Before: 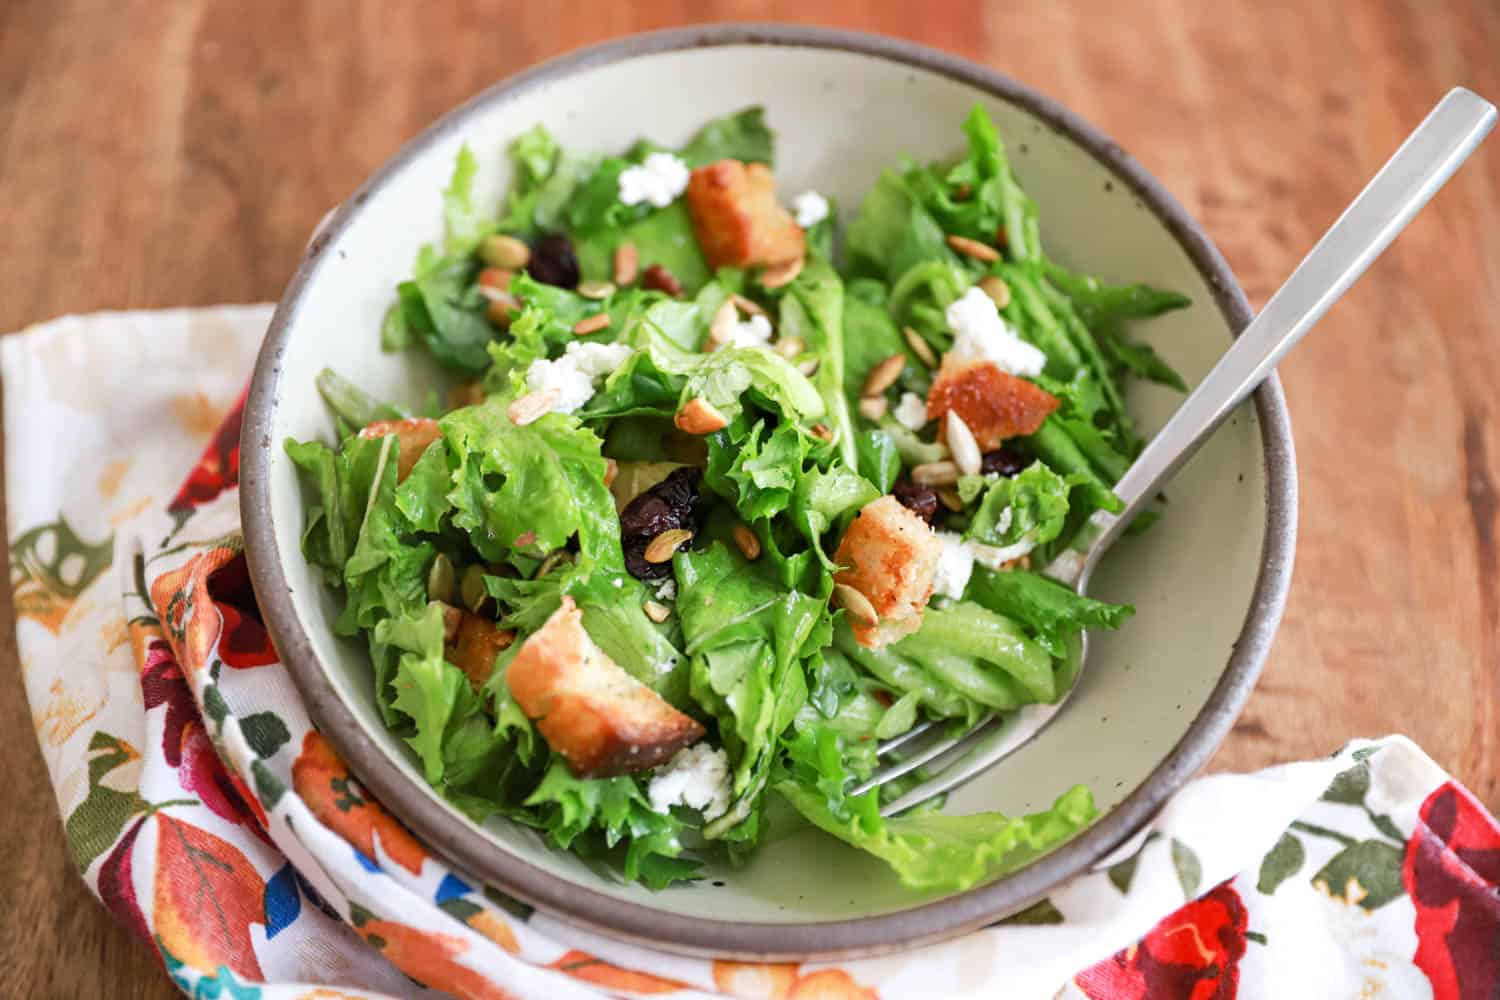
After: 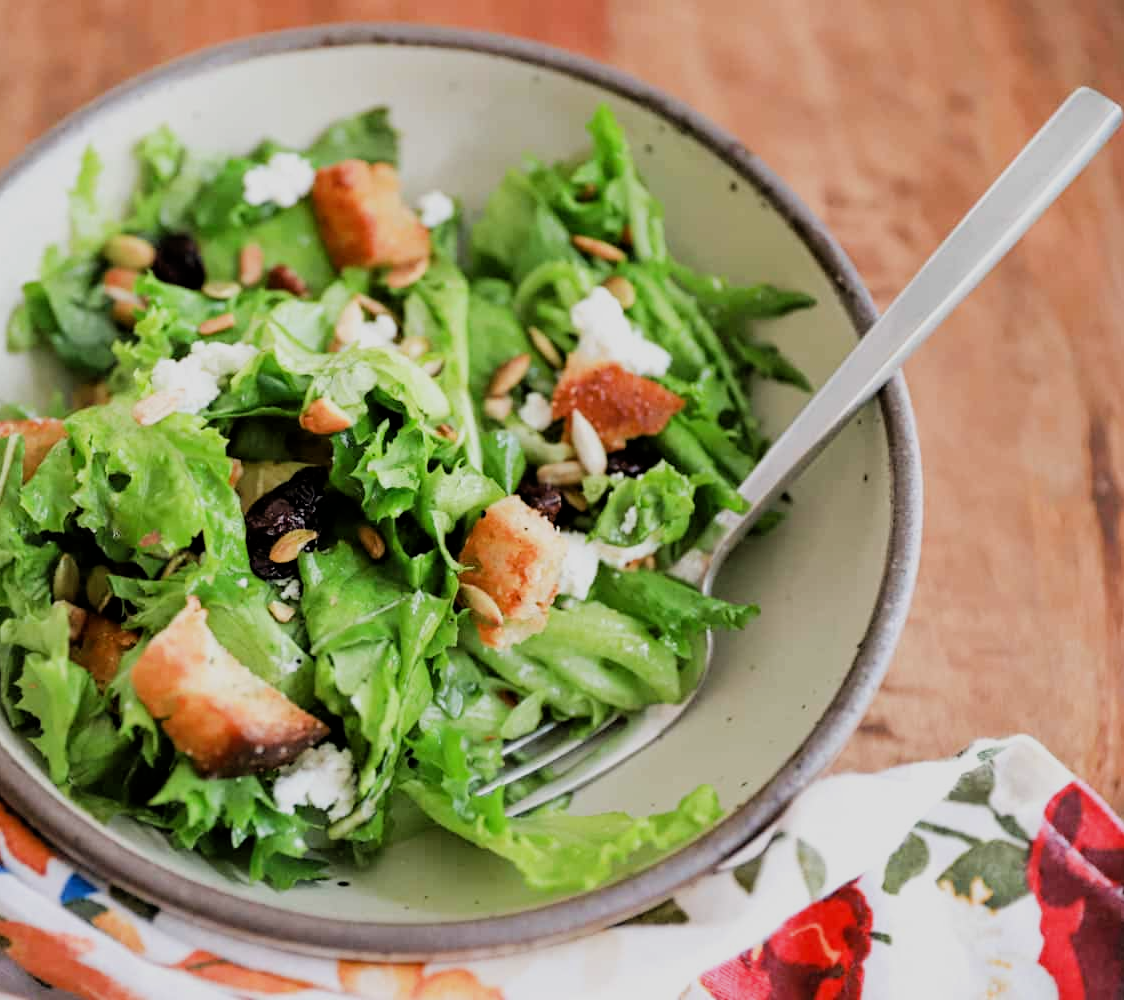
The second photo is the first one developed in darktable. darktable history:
filmic rgb: black relative exposure -5.09 EV, white relative exposure 3.96 EV, threshold 5.96 EV, hardness 2.9, contrast 1.097, highlights saturation mix -20.75%, enable highlight reconstruction true
crop and rotate: left 25.01%
